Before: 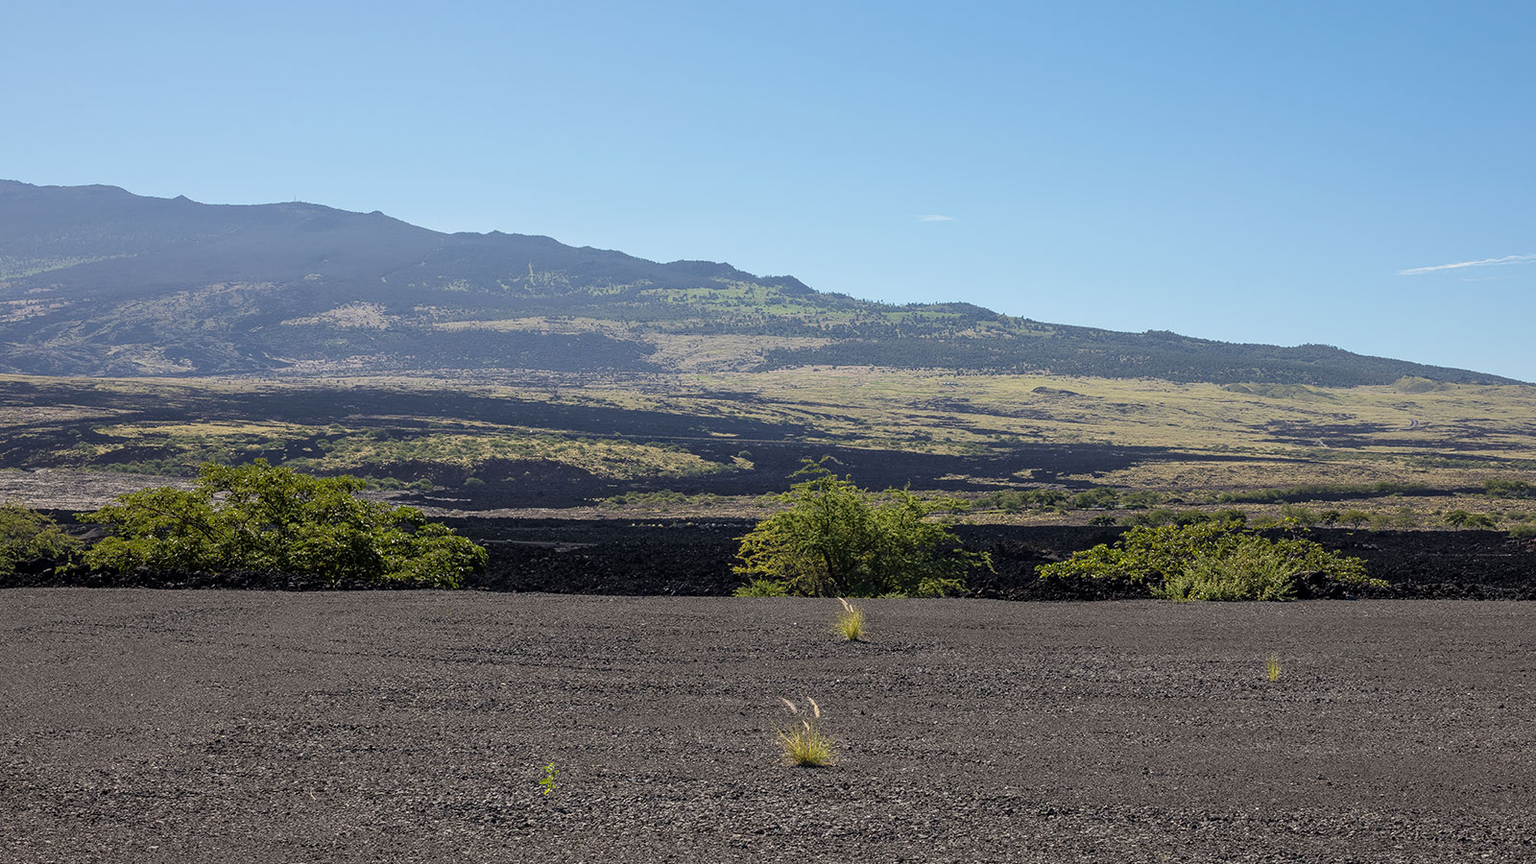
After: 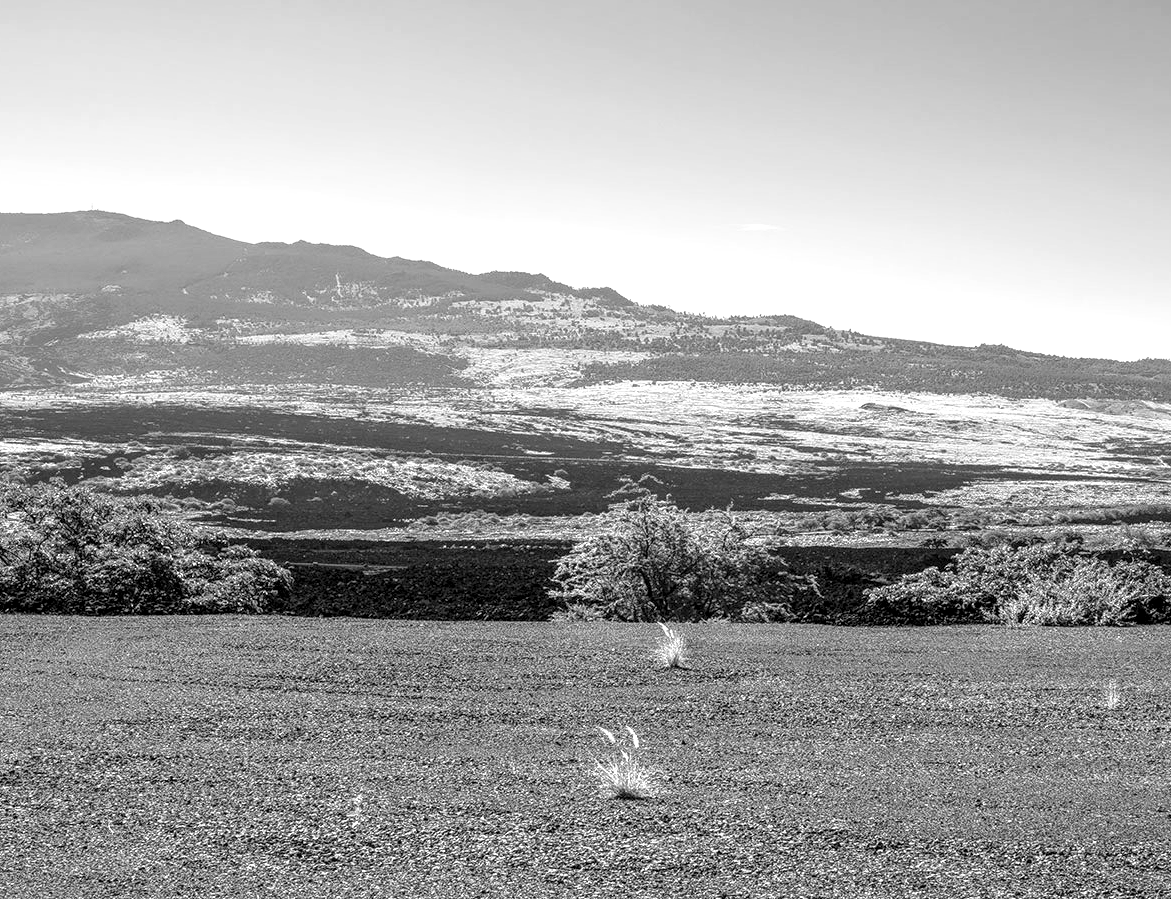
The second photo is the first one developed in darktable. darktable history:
crop: left 13.443%, right 13.31%
exposure: black level correction 0, exposure 1.45 EV, compensate exposure bias true, compensate highlight preservation false
monochrome: a 26.22, b 42.67, size 0.8
local contrast: highlights 25%, detail 150%
